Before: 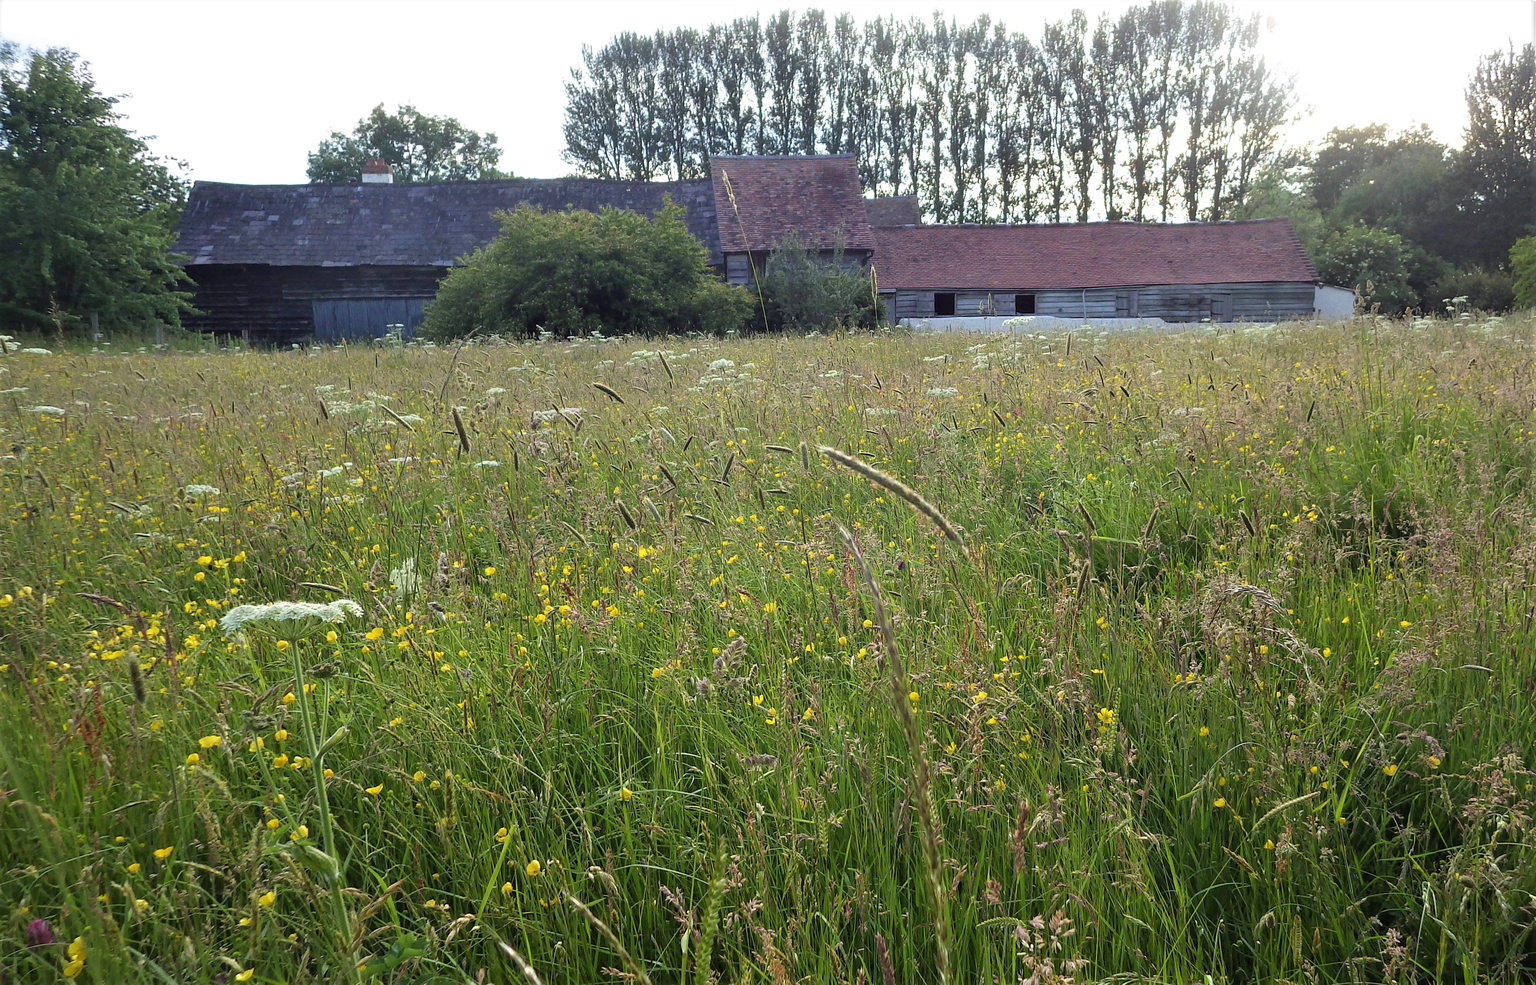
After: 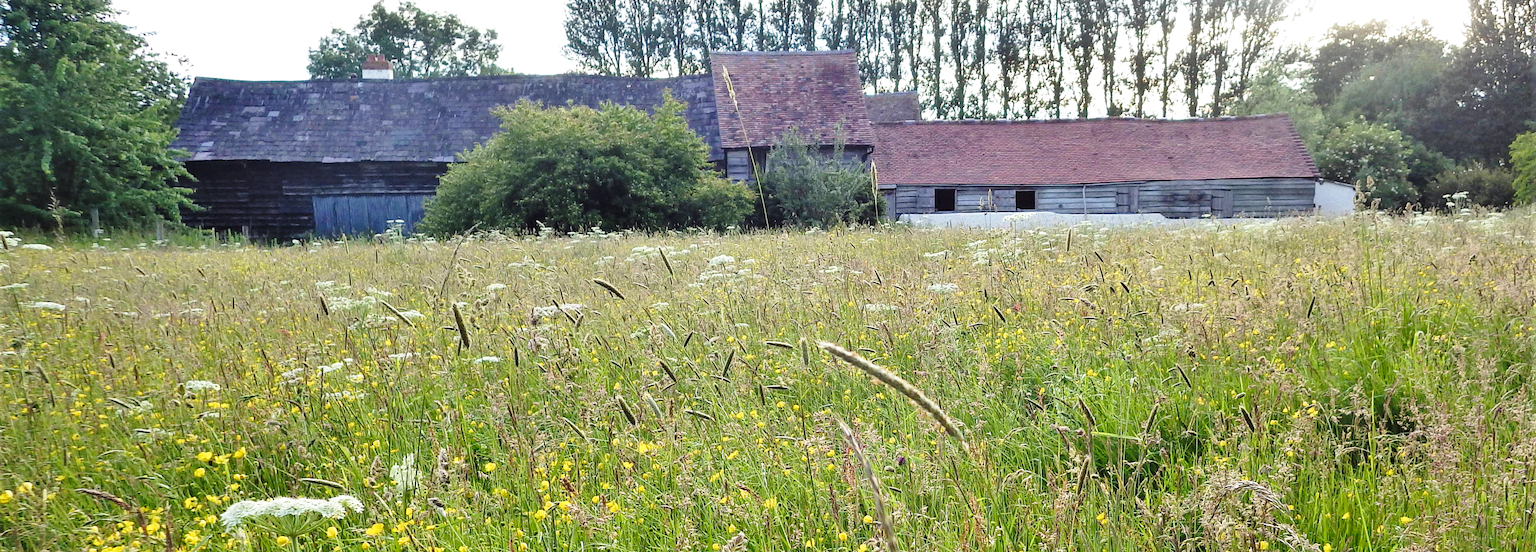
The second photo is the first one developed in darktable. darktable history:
crop and rotate: top 10.605%, bottom 33.274%
shadows and highlights: shadows 52.42, soften with gaussian
local contrast: mode bilateral grid, contrast 10, coarseness 25, detail 110%, midtone range 0.2
base curve: curves: ch0 [(0, 0) (0.028, 0.03) (0.121, 0.232) (0.46, 0.748) (0.859, 0.968) (1, 1)], preserve colors none
